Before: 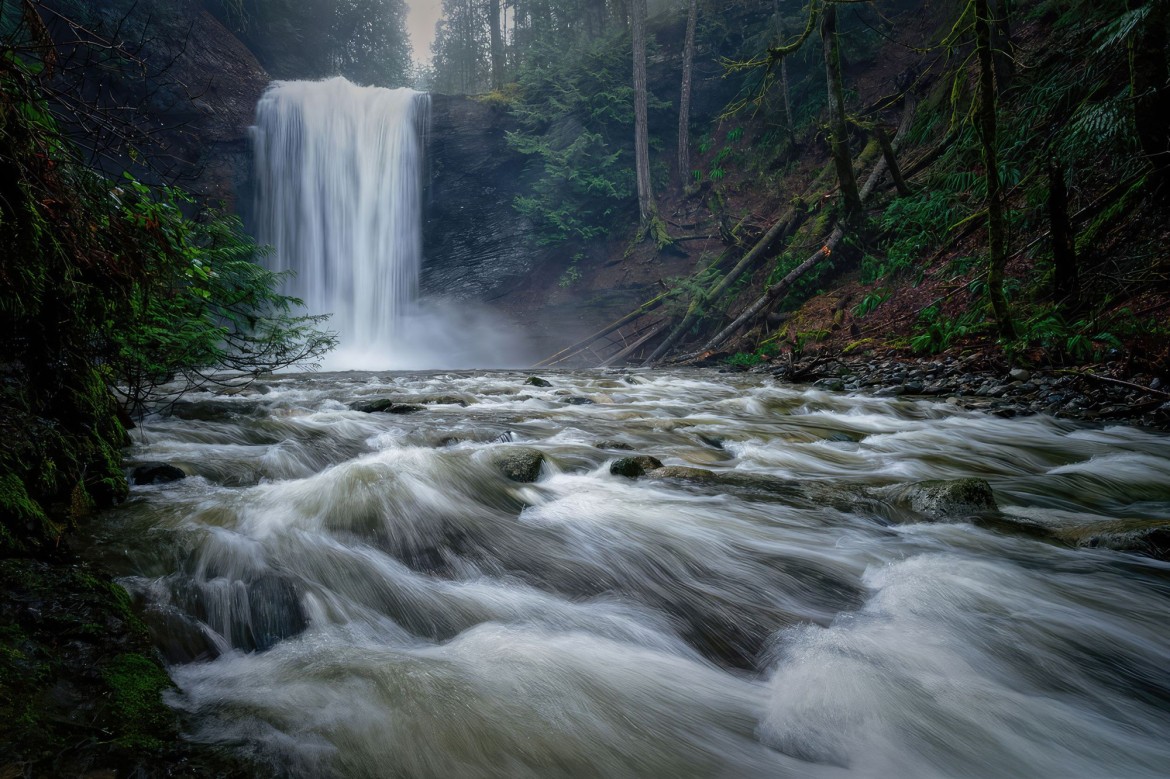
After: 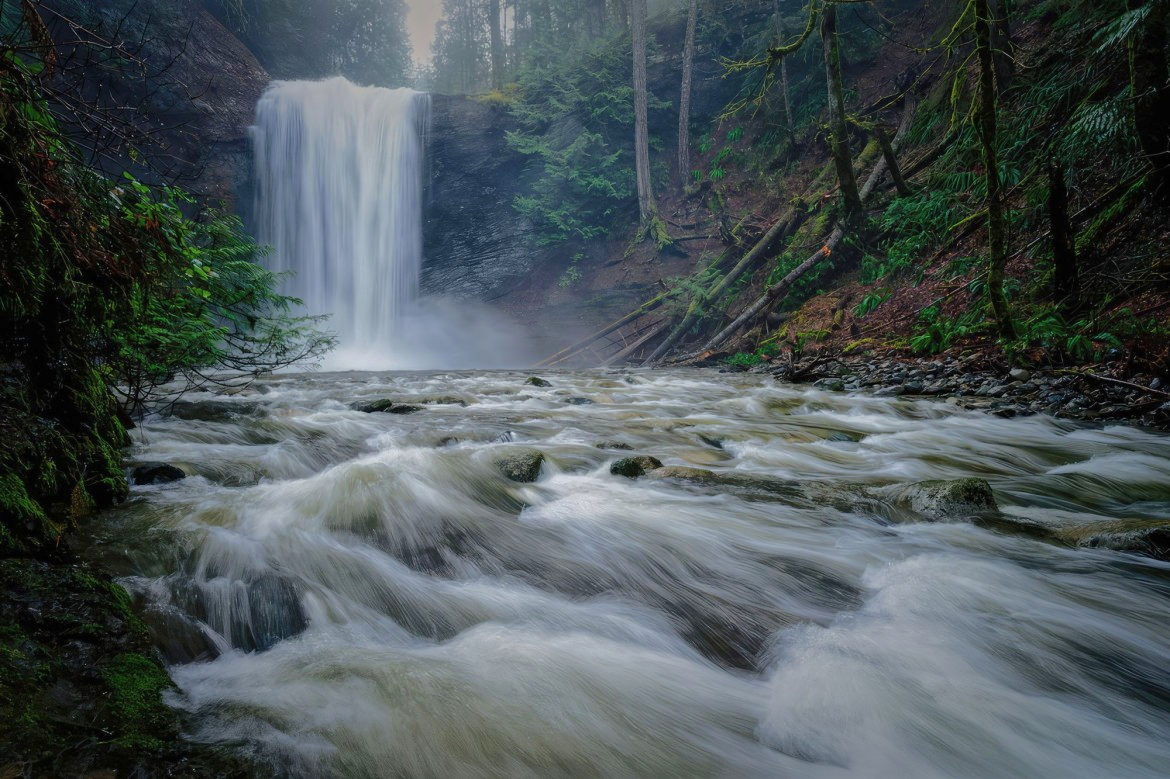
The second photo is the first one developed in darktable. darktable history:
exposure: black level correction 0, exposure 0.697 EV, compensate exposure bias true, compensate highlight preservation false
tone equalizer: -8 EV -0.018 EV, -7 EV 0.04 EV, -6 EV -0.008 EV, -5 EV 0.005 EV, -4 EV -0.028 EV, -3 EV -0.241 EV, -2 EV -0.635 EV, -1 EV -0.957 EV, +0 EV -0.948 EV, edges refinement/feathering 500, mask exposure compensation -1.57 EV, preserve details no
